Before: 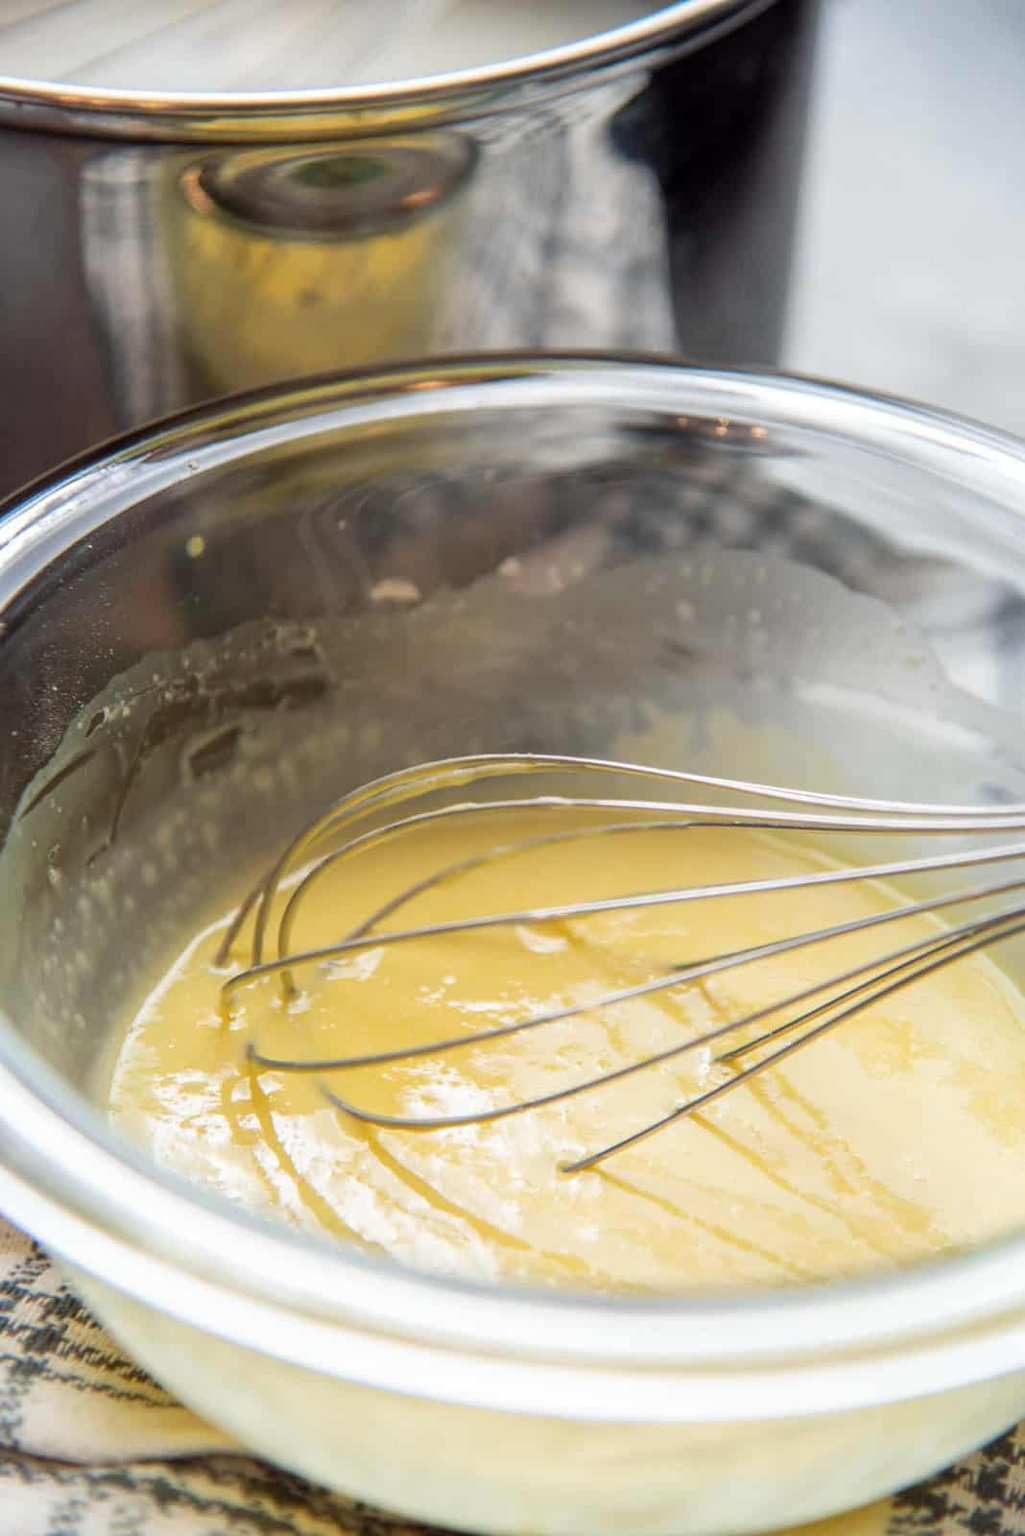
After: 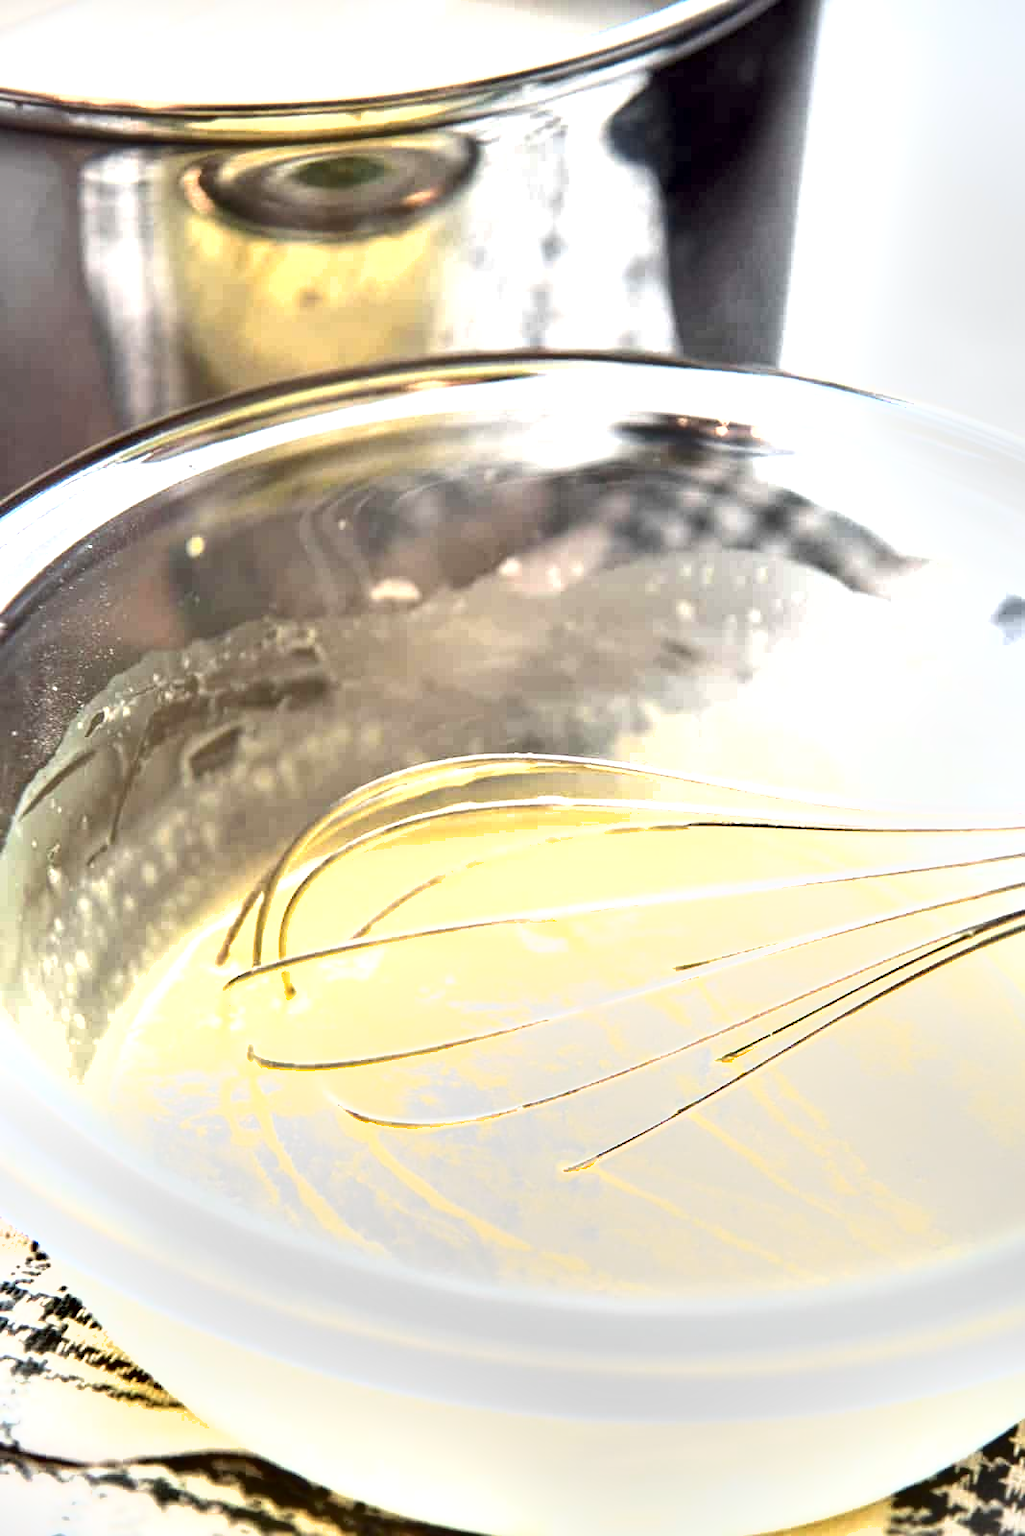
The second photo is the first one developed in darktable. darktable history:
exposure: black level correction 0.001, exposure 1.71 EV, compensate exposure bias true, compensate highlight preservation false
vignetting: fall-off radius 60.93%, brightness -0.177, saturation -0.293
shadows and highlights: shadows 48.06, highlights -42.1, soften with gaussian
contrast brightness saturation: contrast 0.057, brightness -0.014, saturation -0.221
